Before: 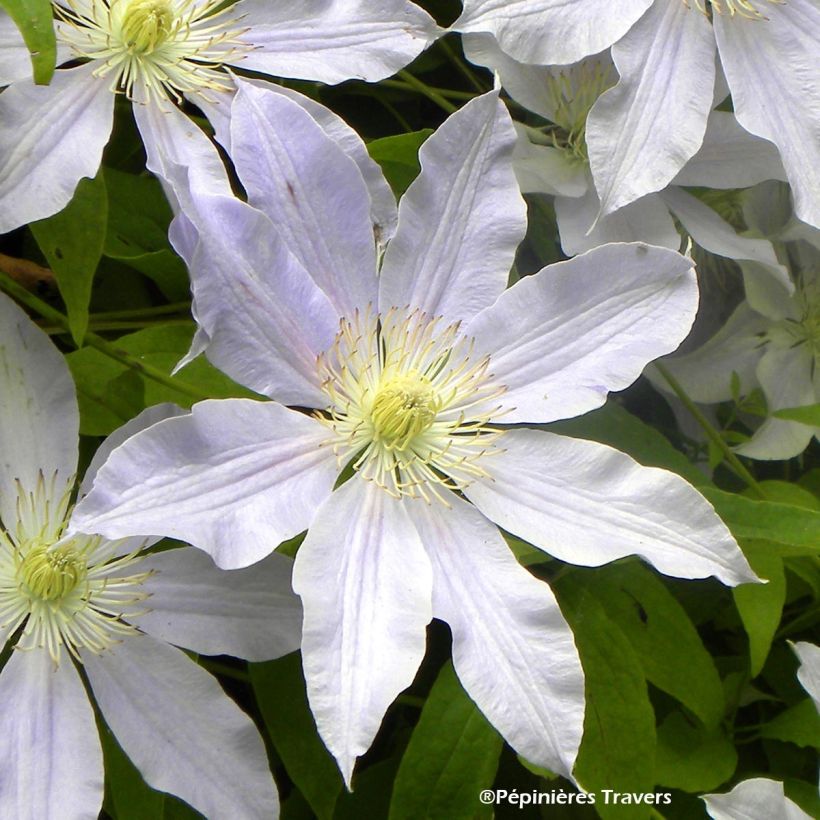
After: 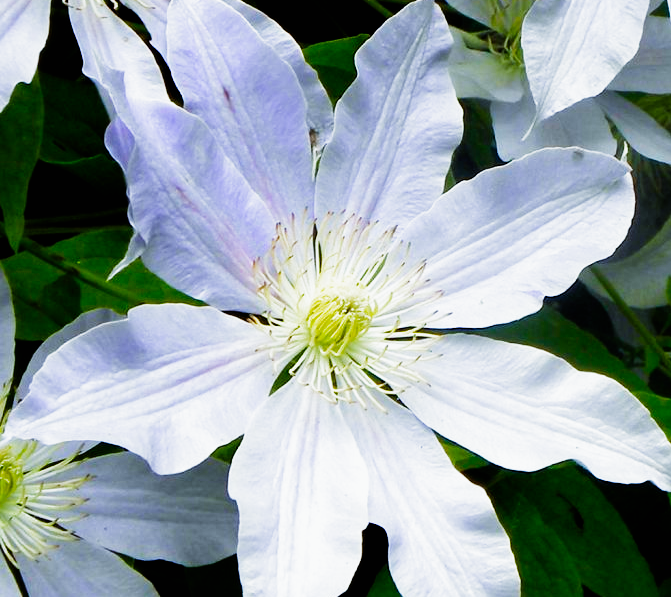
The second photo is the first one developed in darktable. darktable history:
color balance rgb: perceptual saturation grading › global saturation 25.582%, global vibrance 20%
crop: left 7.898%, top 11.69%, right 10.167%, bottom 15.437%
color calibration: illuminant custom, x 0.368, y 0.373, temperature 4345.88 K
filmic rgb: black relative exposure -5.28 EV, white relative exposure 2.87 EV, dynamic range scaling -37.56%, hardness 4, contrast 1.62, highlights saturation mix -1.07%, add noise in highlights 0.001, preserve chrominance no, color science v3 (2019), use custom middle-gray values true, contrast in highlights soft
